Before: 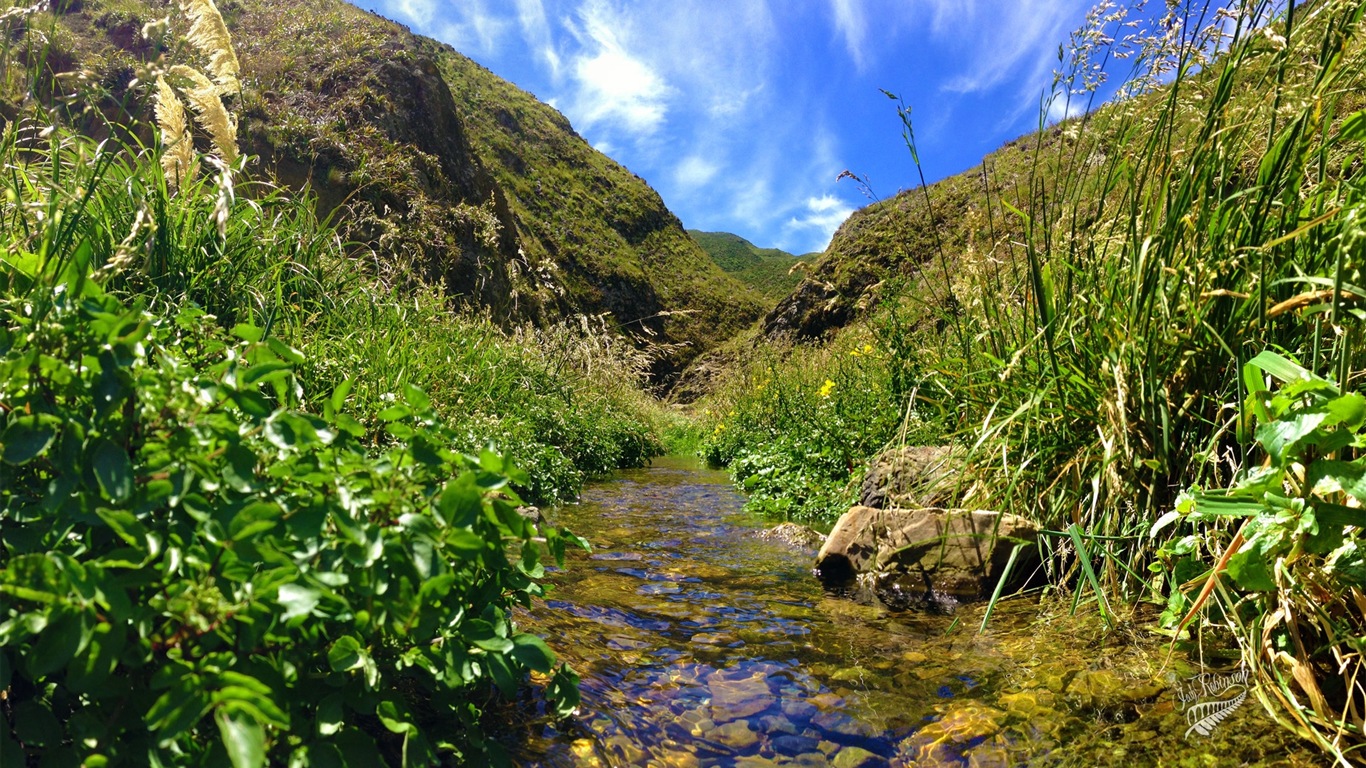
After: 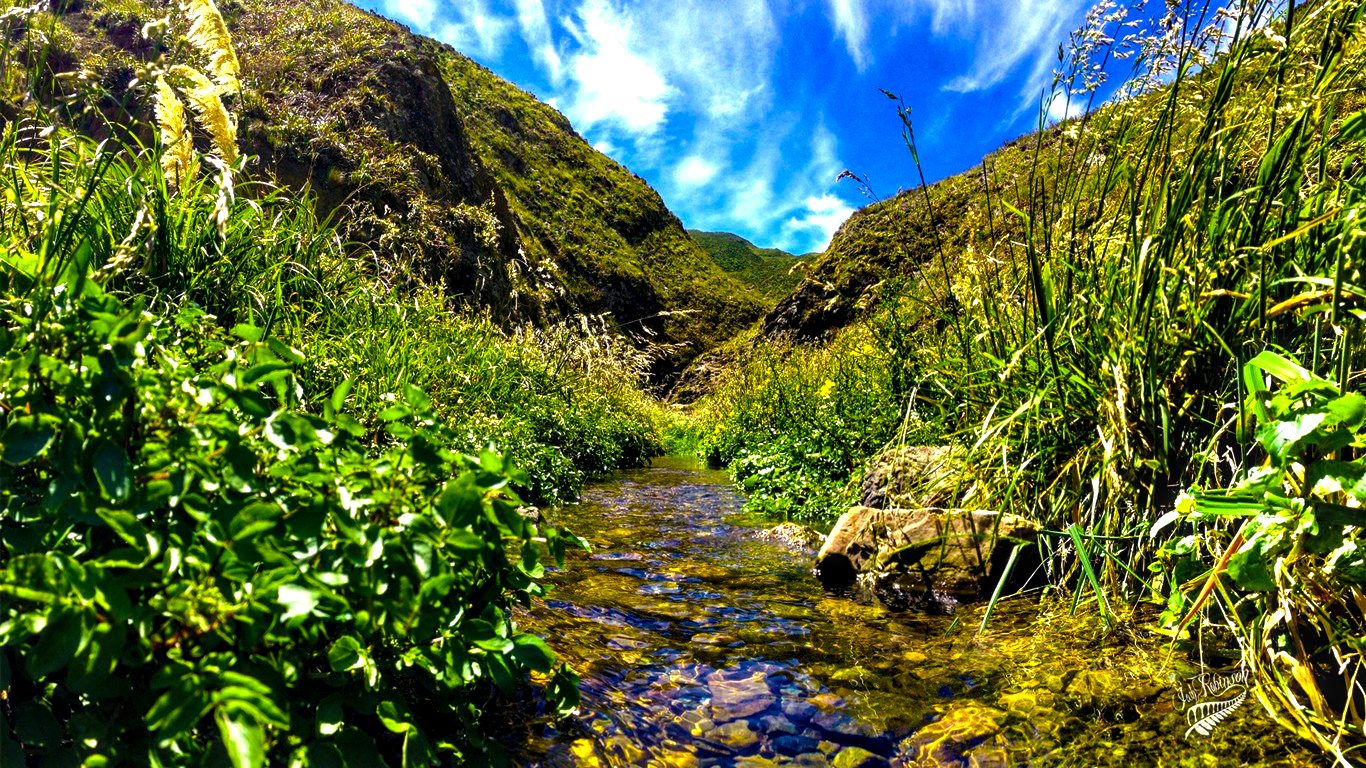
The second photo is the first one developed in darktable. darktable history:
color balance rgb: perceptual saturation grading › global saturation 30.853%, perceptual brilliance grading › highlights 14.371%, perceptual brilliance grading › mid-tones -6.507%, perceptual brilliance grading › shadows -26.133%, global vibrance 24.724%
local contrast: detail 130%
contrast equalizer: octaves 7, y [[0.6 ×6], [0.55 ×6], [0 ×6], [0 ×6], [0 ×6]], mix 0.593
